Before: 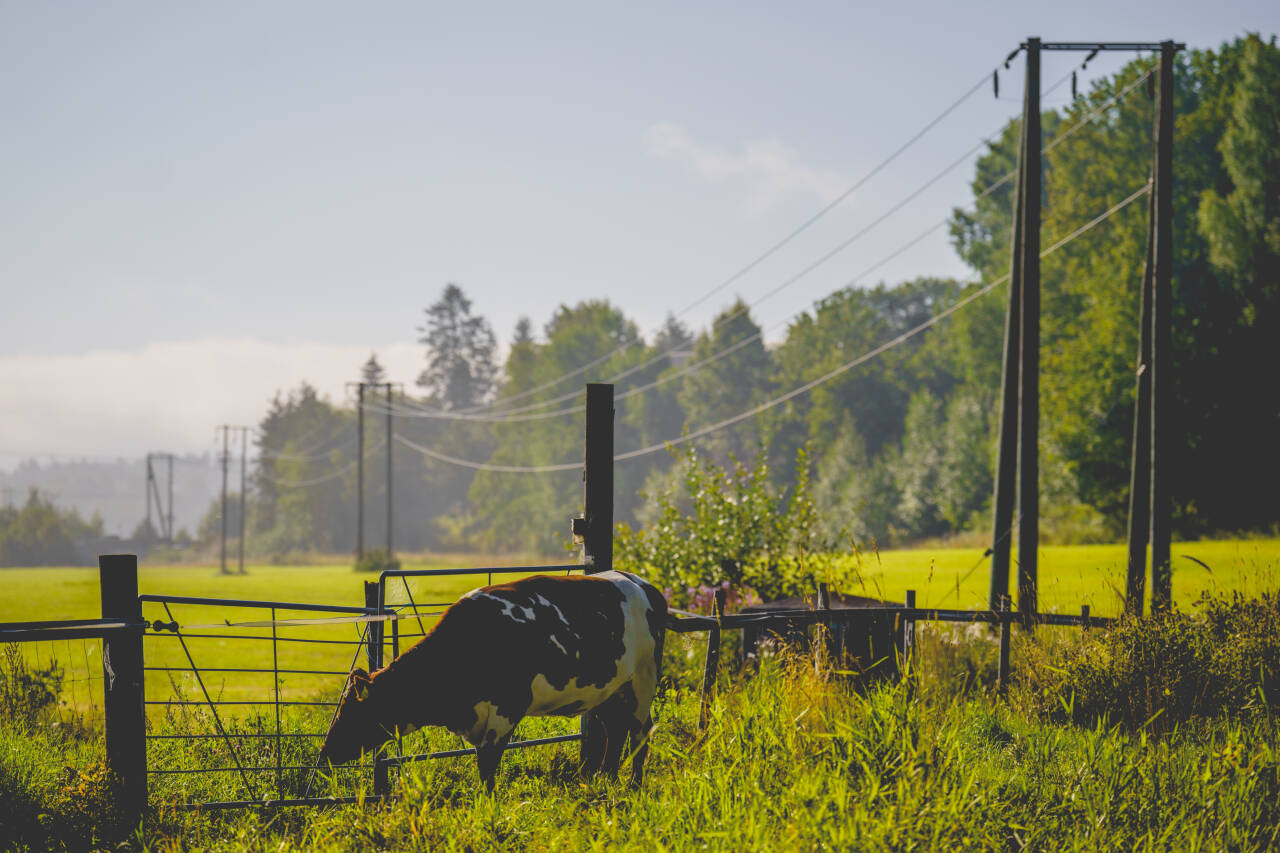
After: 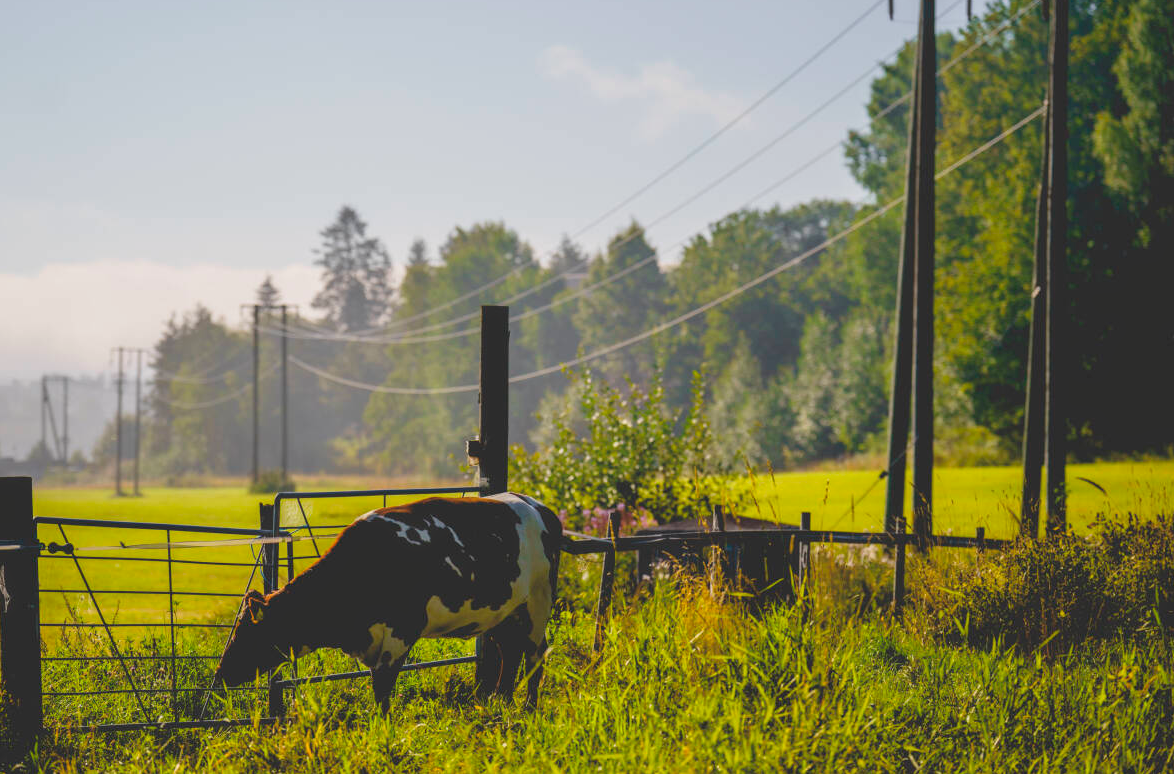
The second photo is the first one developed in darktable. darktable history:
exposure: black level correction 0.001, compensate highlight preservation false
crop and rotate: left 8.262%, top 9.226%
haze removal: strength -0.05
